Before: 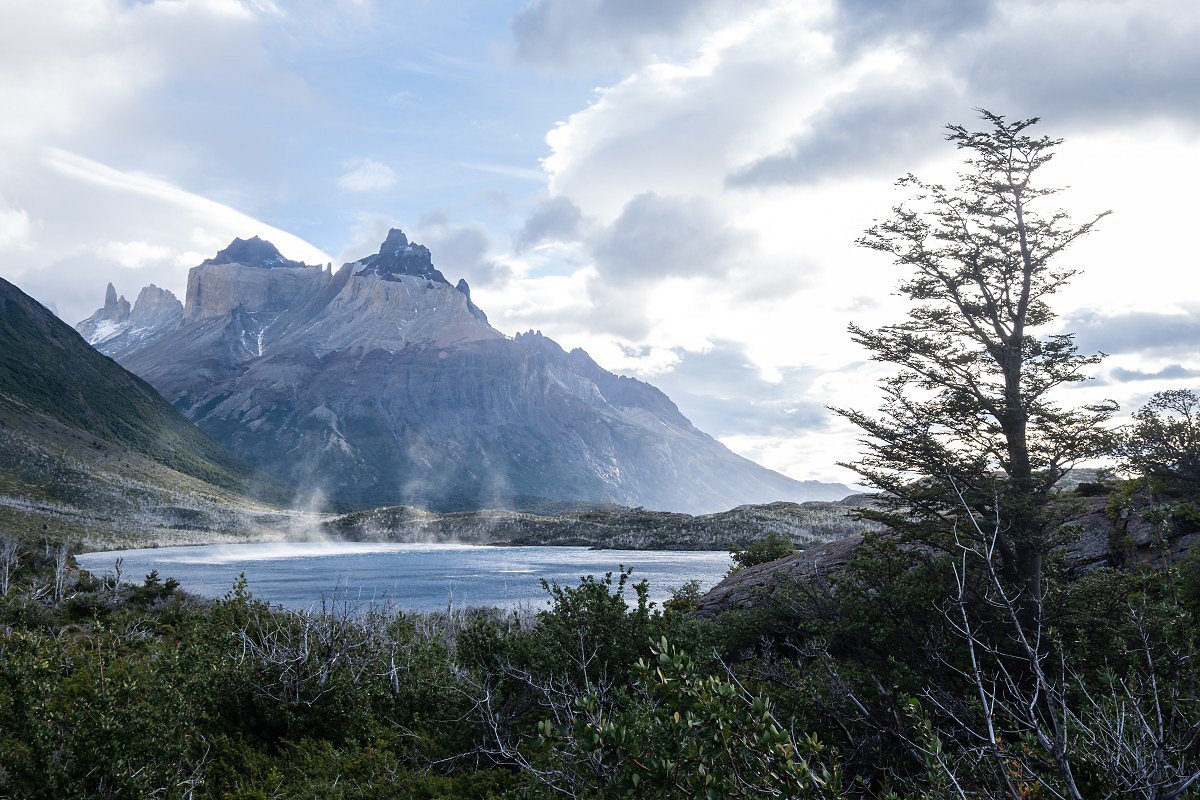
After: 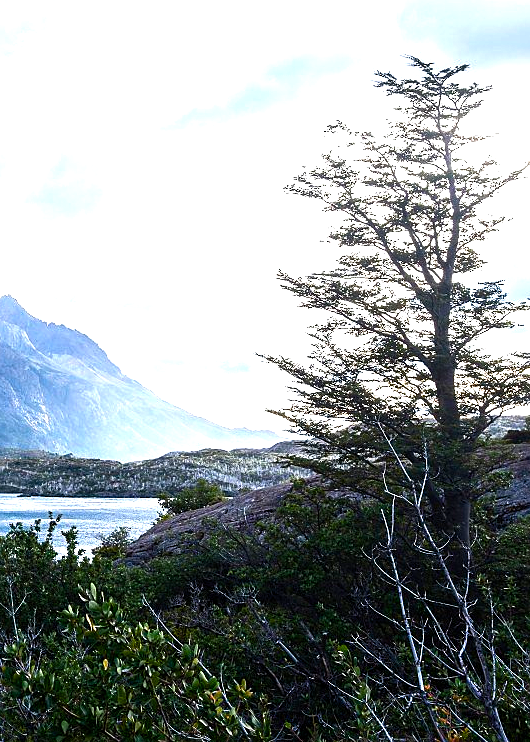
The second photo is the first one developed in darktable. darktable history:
crop: left 47.628%, top 6.643%, right 7.874%
exposure: black level correction 0.001, exposure 0.5 EV, compensate exposure bias true, compensate highlight preservation false
color balance rgb: linear chroma grading › global chroma 9%, perceptual saturation grading › global saturation 36%, perceptual saturation grading › shadows 35%, perceptual brilliance grading › global brilliance 15%, perceptual brilliance grading › shadows -35%, global vibrance 15%
sharpen: radius 1.272, amount 0.305, threshold 0
